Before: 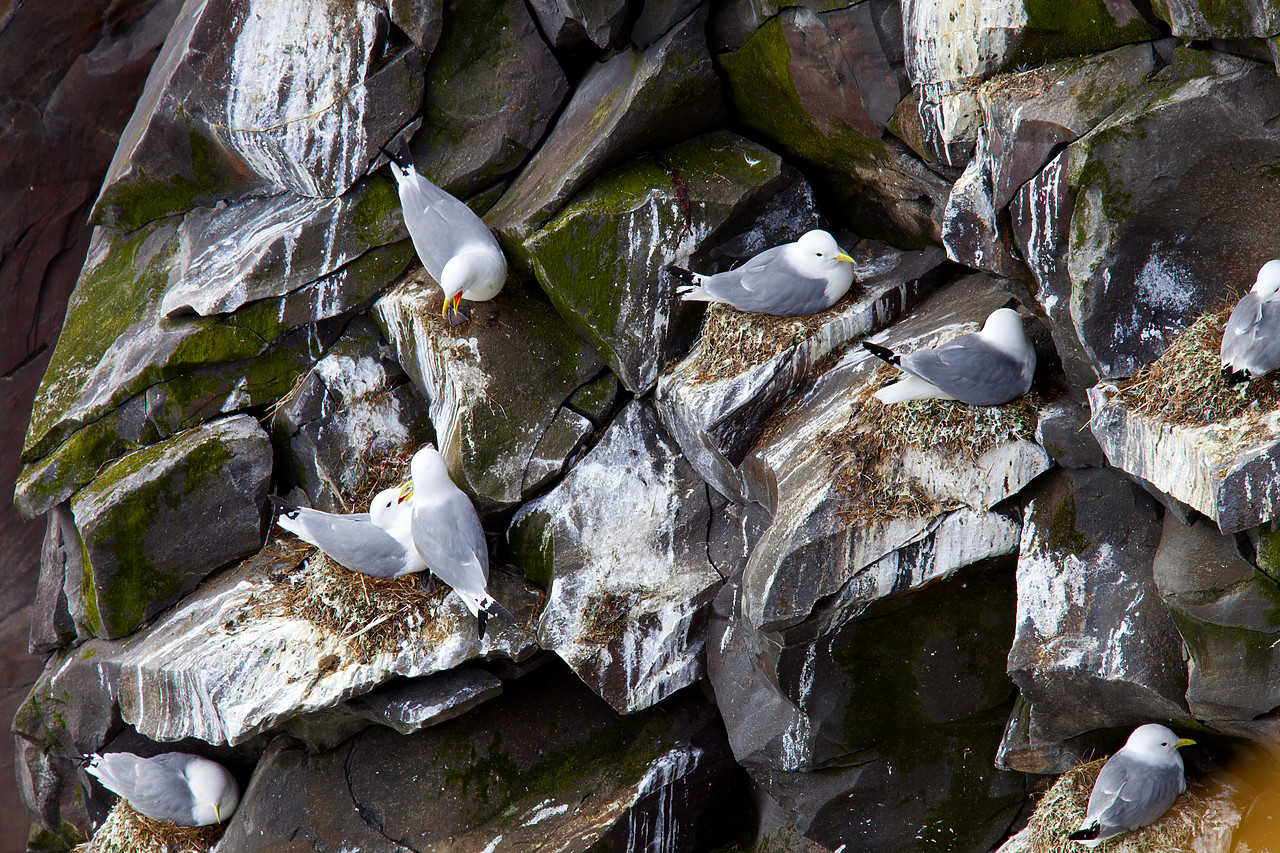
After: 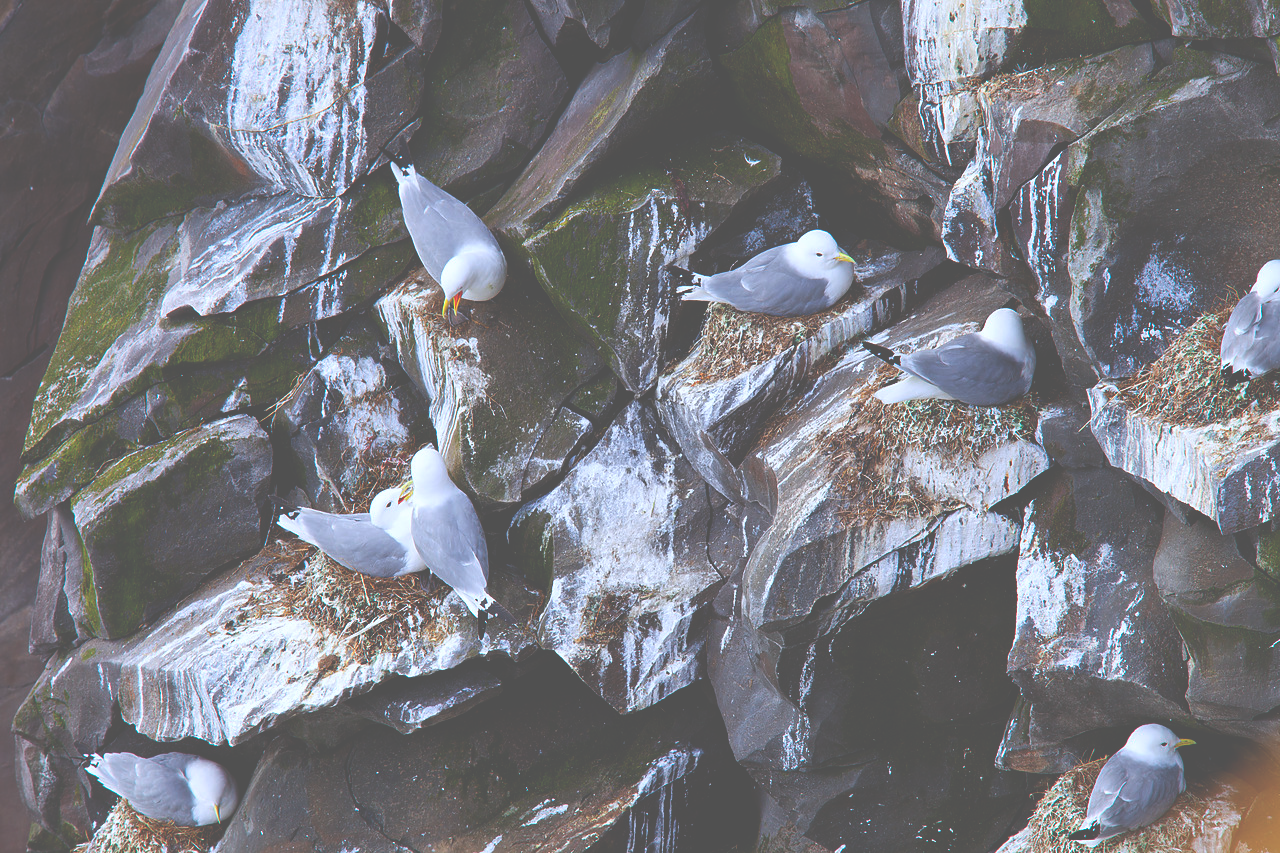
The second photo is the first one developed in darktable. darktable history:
exposure: black level correction -0.087, compensate highlight preservation false
white balance: red 0.967, blue 1.119, emerald 0.756
